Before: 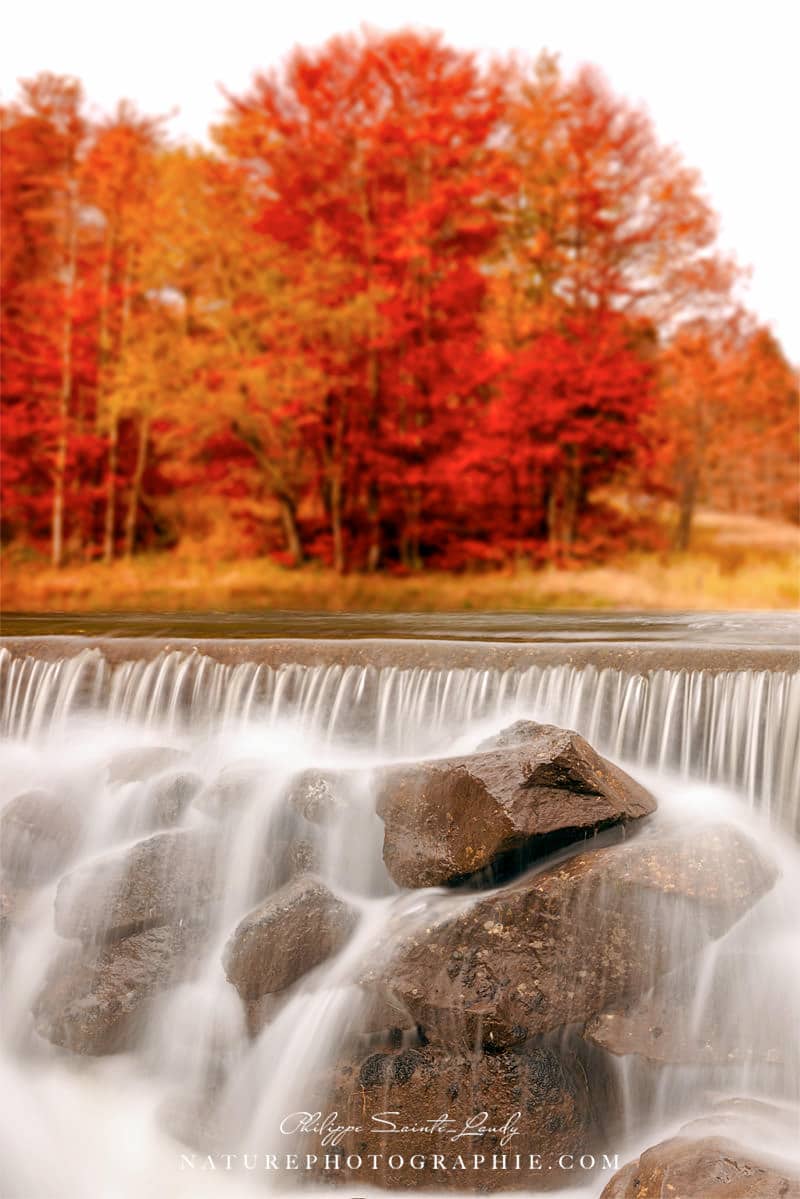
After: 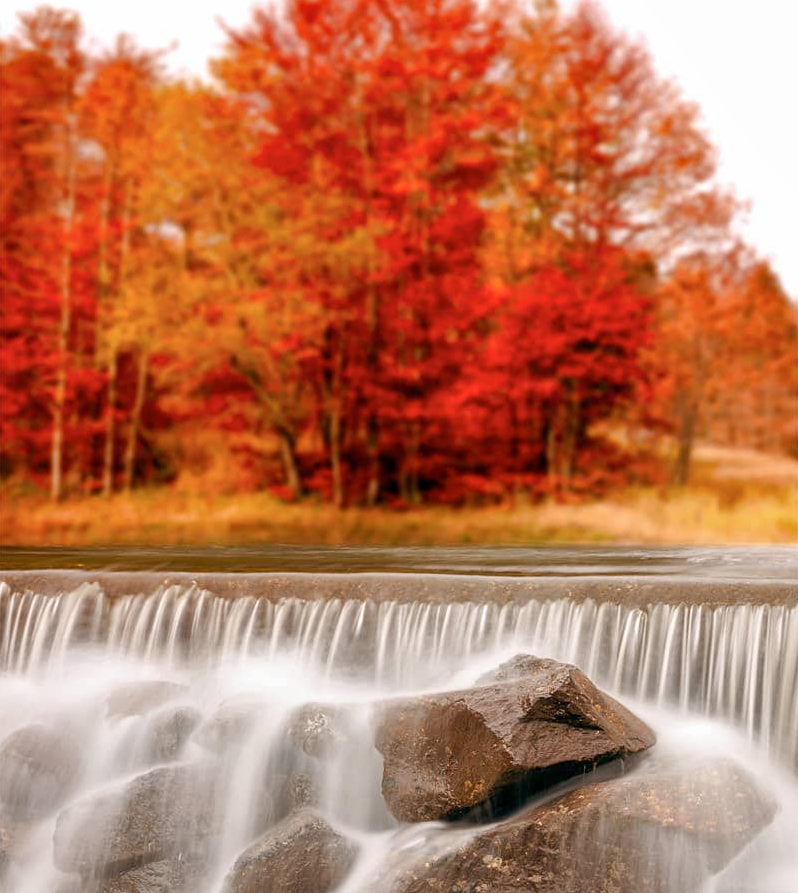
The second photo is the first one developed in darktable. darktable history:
shadows and highlights: shadows 29.38, highlights -28.95, low approximation 0.01, soften with gaussian
exposure: exposure -0.003 EV, compensate exposure bias true, compensate highlight preservation false
crop: left 0.194%, top 5.552%, bottom 19.909%
